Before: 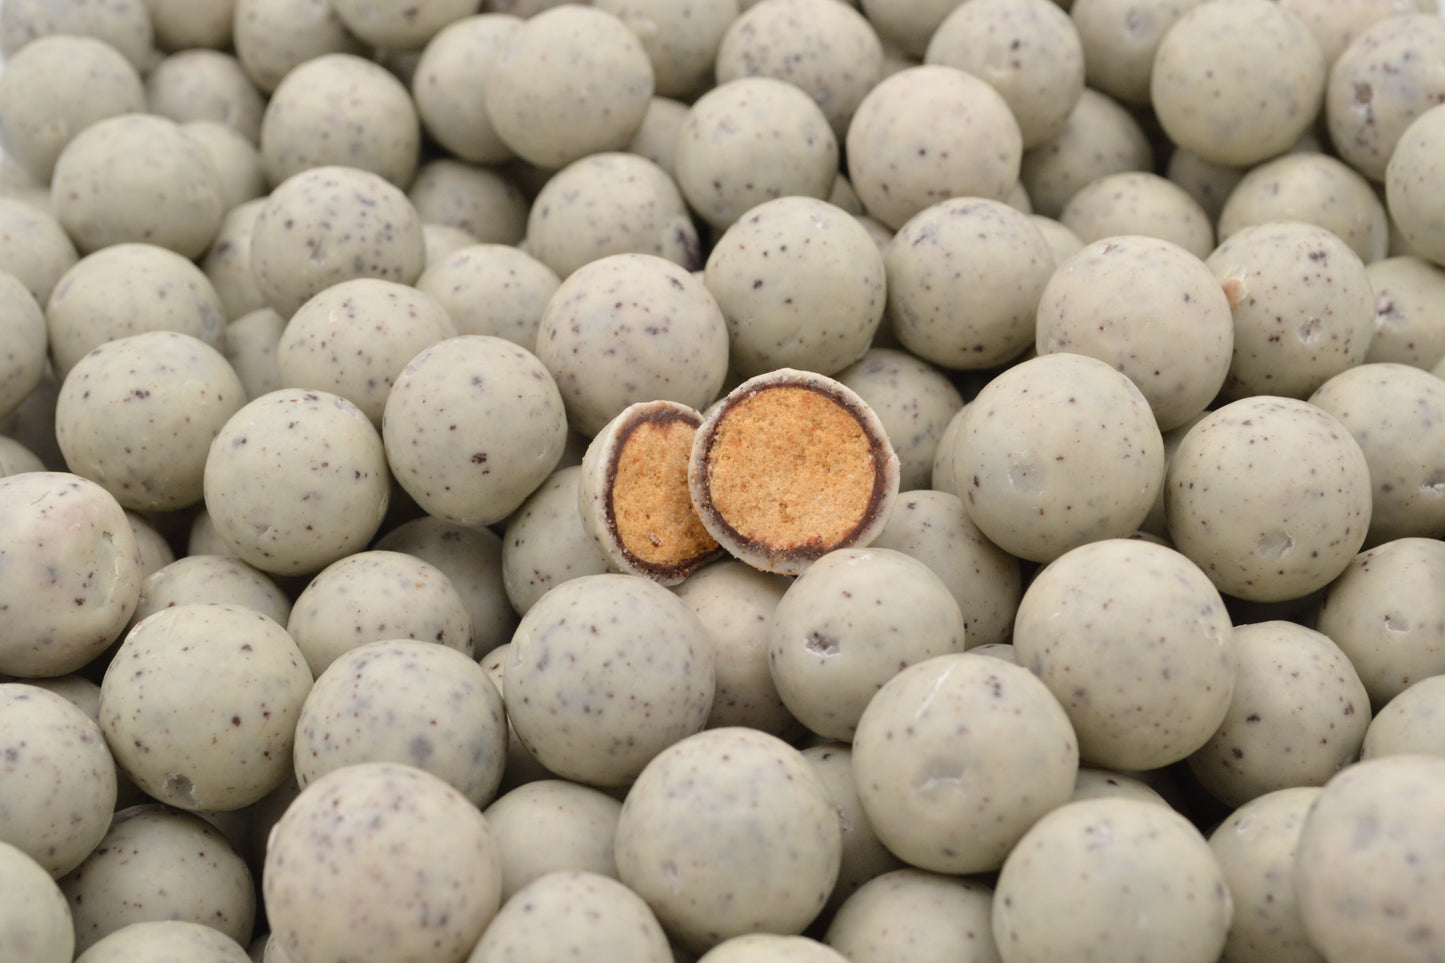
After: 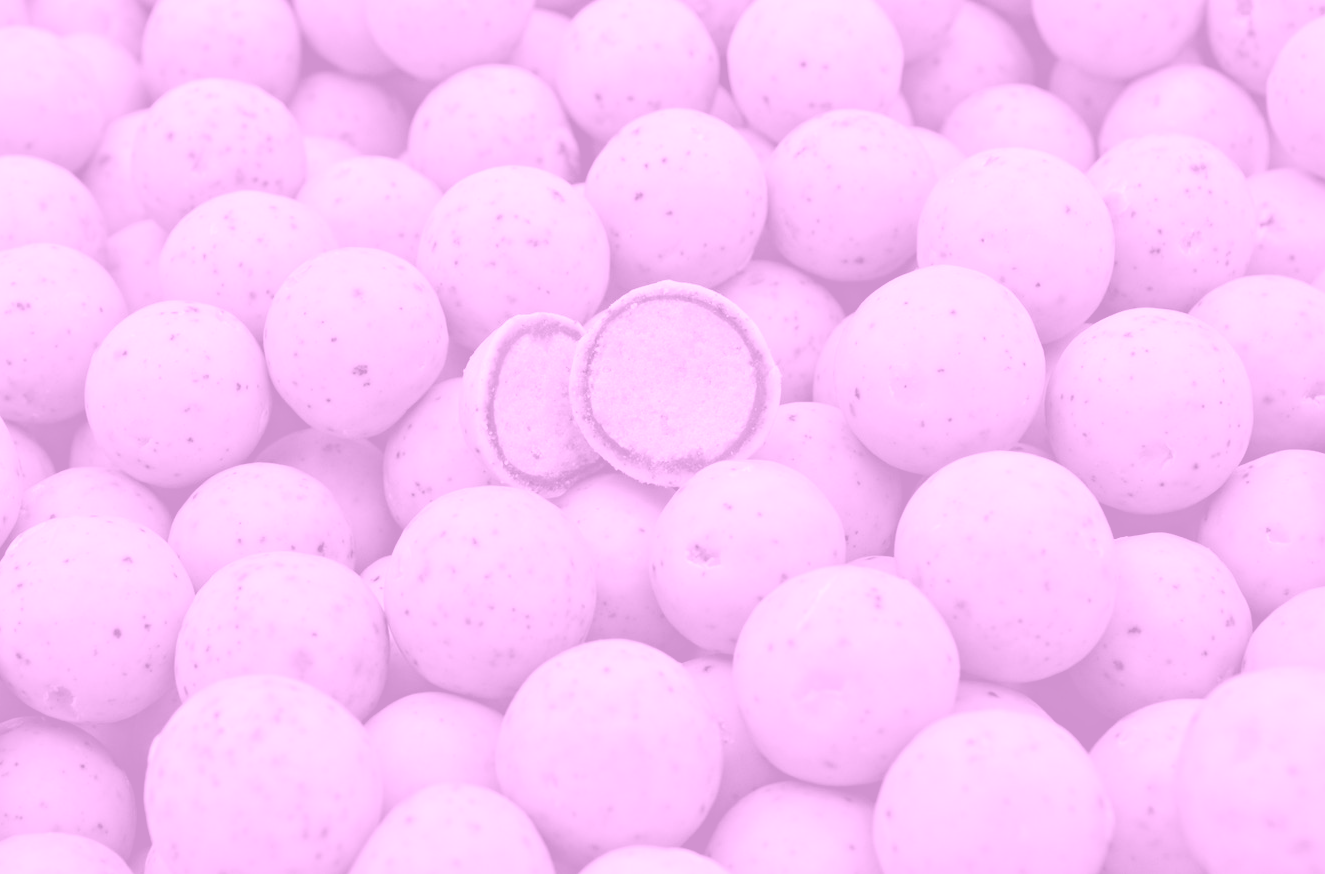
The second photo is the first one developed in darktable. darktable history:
crop and rotate: left 8.262%, top 9.226%
haze removal: strength 0.29, distance 0.25, compatibility mode true, adaptive false
color balance rgb: linear chroma grading › global chroma 50%, perceptual saturation grading › global saturation 2.34%, global vibrance 6.64%, contrast 12.71%, saturation formula JzAzBz (2021)
colorize: hue 331.2°, saturation 75%, source mix 30.28%, lightness 70.52%, version 1
